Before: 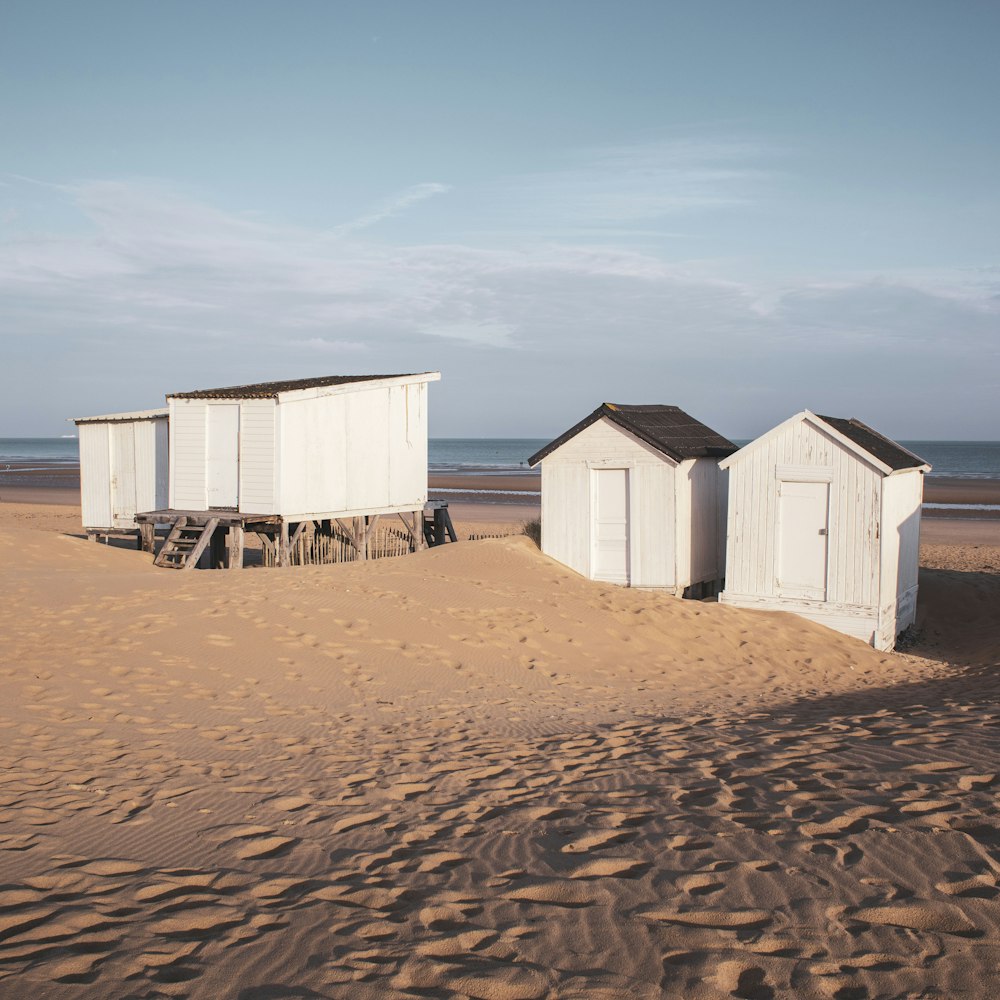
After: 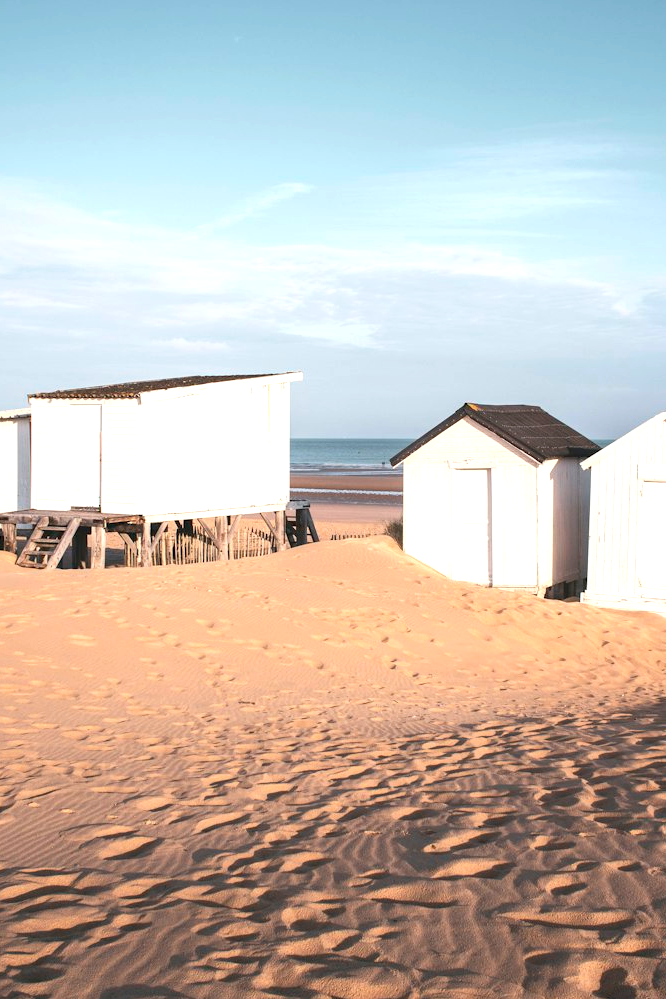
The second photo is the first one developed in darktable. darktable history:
exposure: black level correction 0, exposure 0.696 EV, compensate highlight preservation false
crop and rotate: left 13.846%, right 19.485%
